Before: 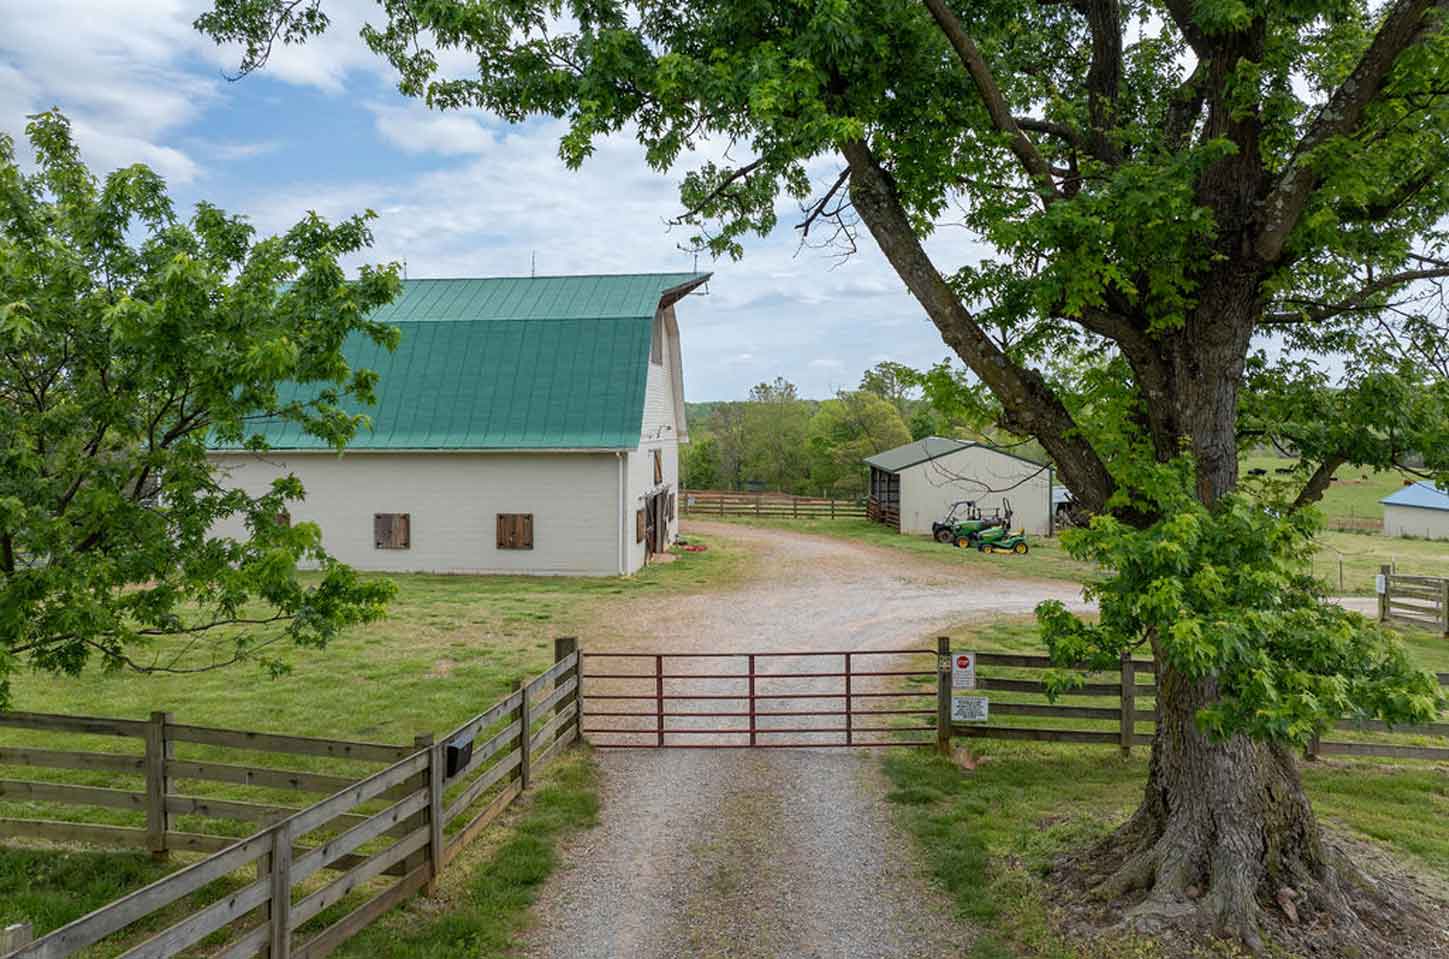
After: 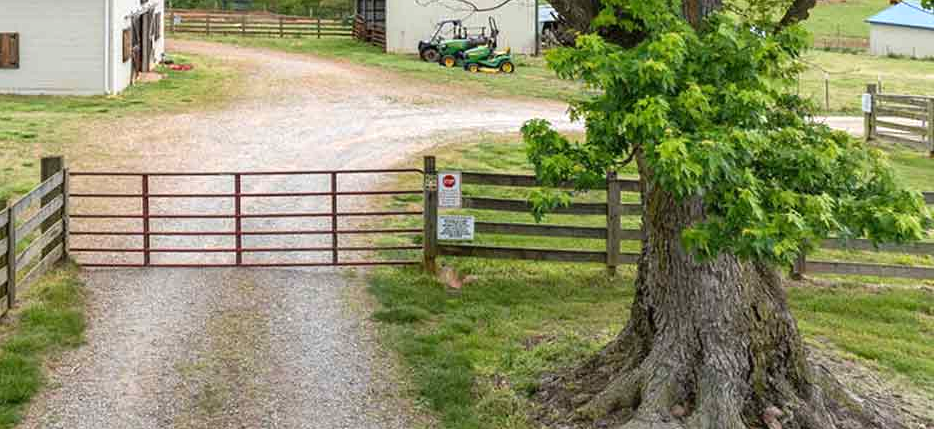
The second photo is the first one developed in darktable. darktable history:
crop and rotate: left 35.509%, top 50.238%, bottom 4.934%
exposure: black level correction 0, exposure 0.7 EV, compensate exposure bias true, compensate highlight preservation false
